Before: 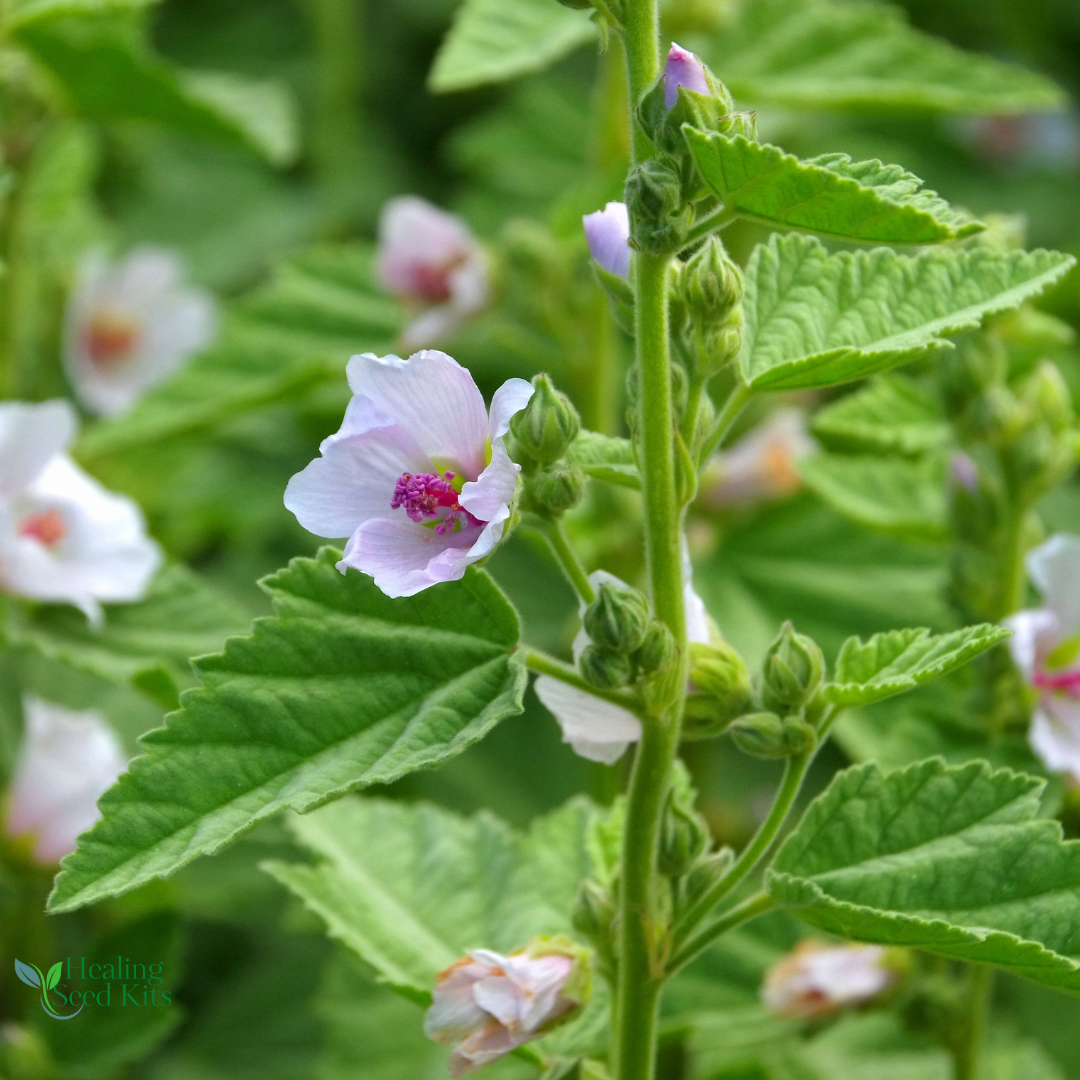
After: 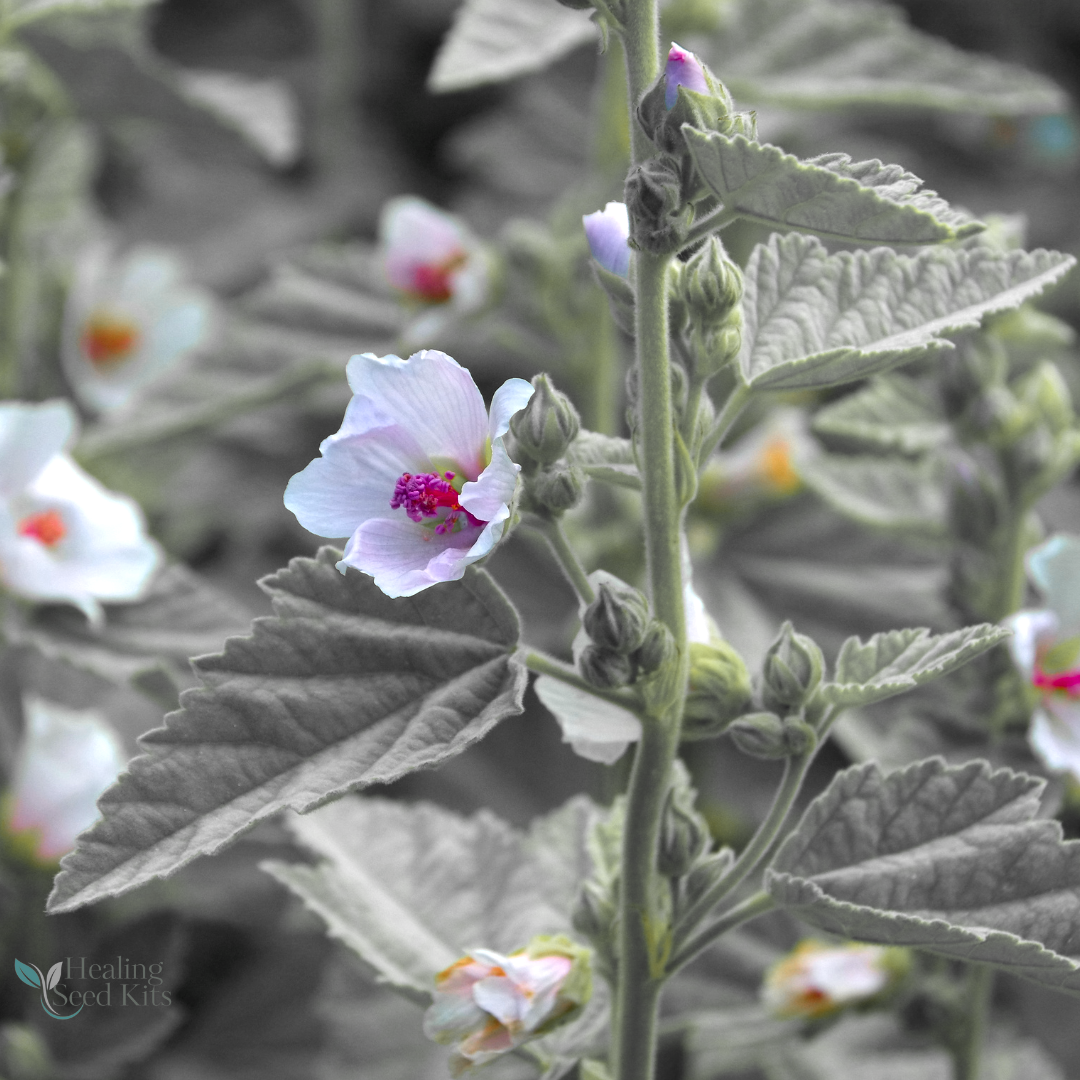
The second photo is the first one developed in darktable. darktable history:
color balance rgb: power › luminance -7.77%, power › chroma 1.09%, power › hue 216.77°, highlights gain › luminance 14.496%, perceptual saturation grading › global saturation 14.874%, global vibrance 20%
color zones: curves: ch1 [(0, 0.679) (0.143, 0.647) (0.286, 0.261) (0.378, -0.011) (0.571, 0.396) (0.714, 0.399) (0.857, 0.406) (1, 0.679)]
